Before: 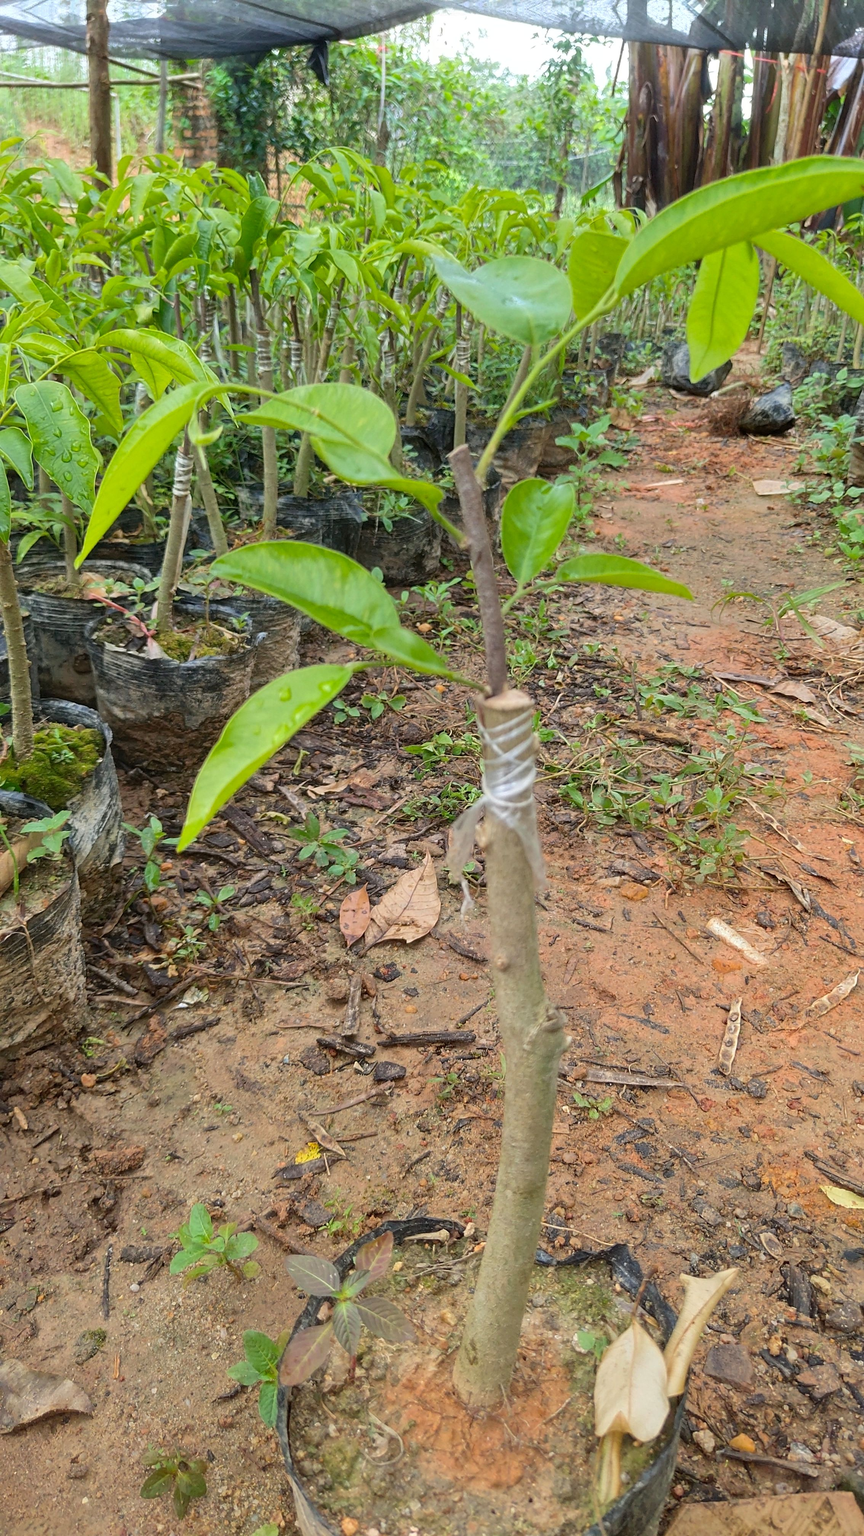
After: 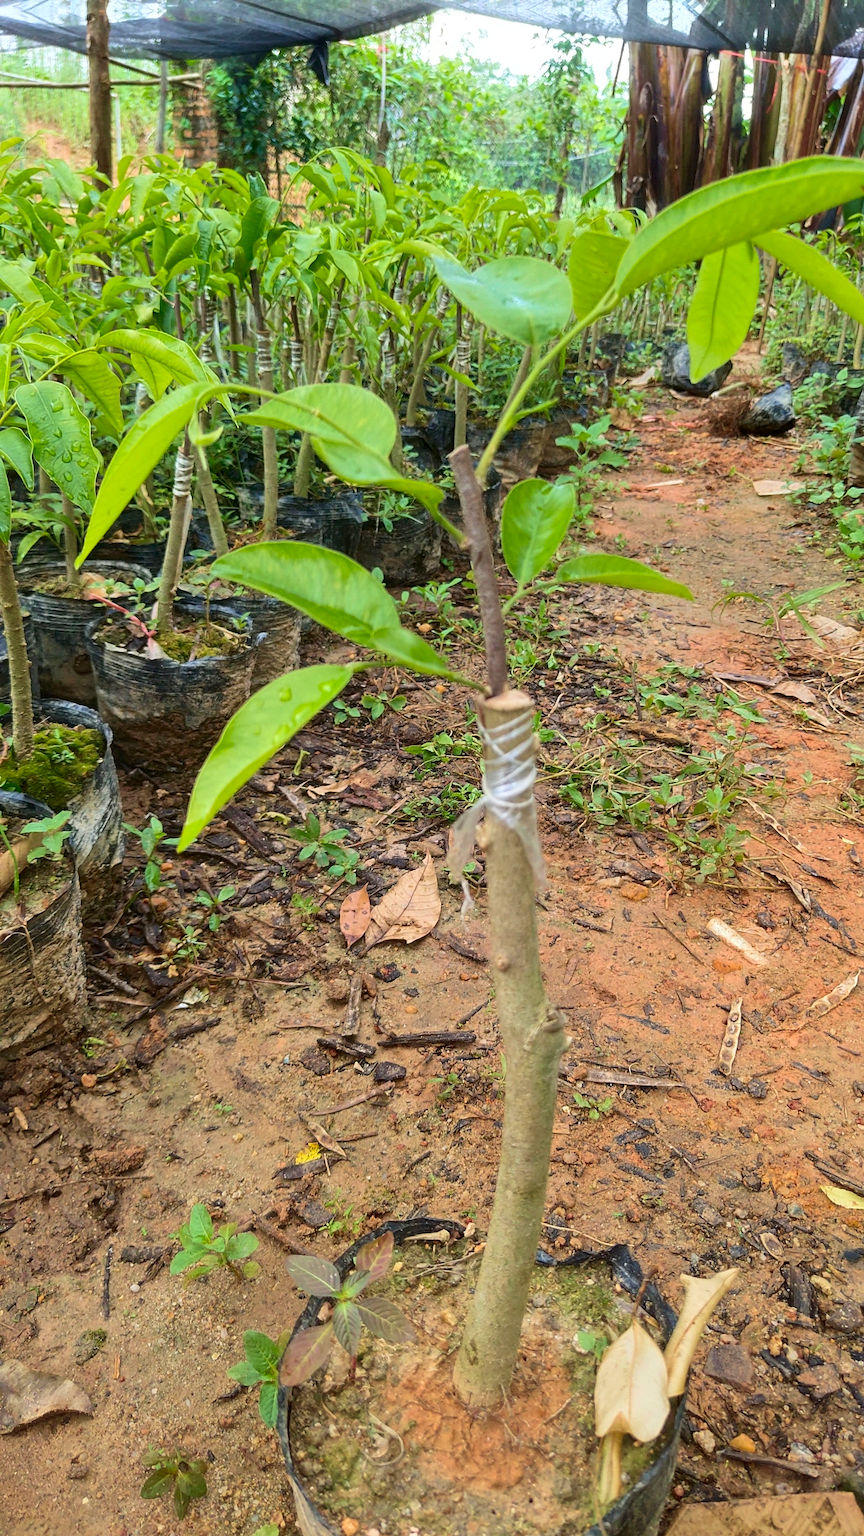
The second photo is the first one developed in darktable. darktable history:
contrast brightness saturation: contrast 0.154, brightness -0.013, saturation 0.105
velvia: on, module defaults
